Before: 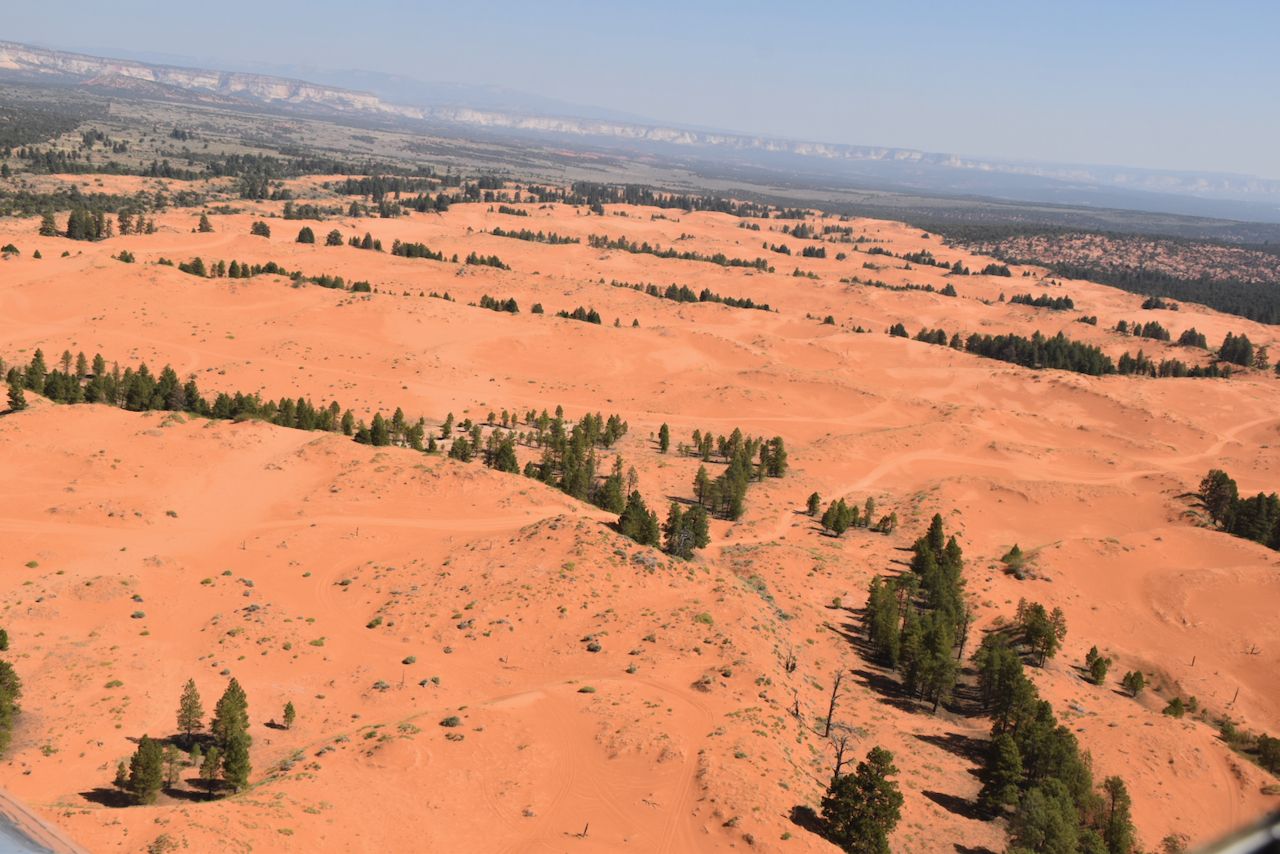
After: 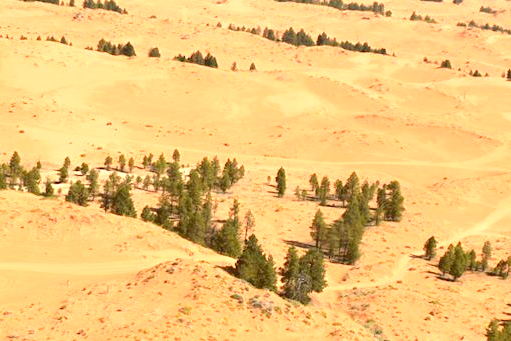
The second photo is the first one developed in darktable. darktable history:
crop: left 30%, top 30%, right 30%, bottom 30%
exposure: black level correction 0, exposure 1.1 EV, compensate exposure bias true, compensate highlight preservation false
color balance: lift [1.001, 1.007, 1, 0.993], gamma [1.023, 1.026, 1.01, 0.974], gain [0.964, 1.059, 1.073, 0.927]
